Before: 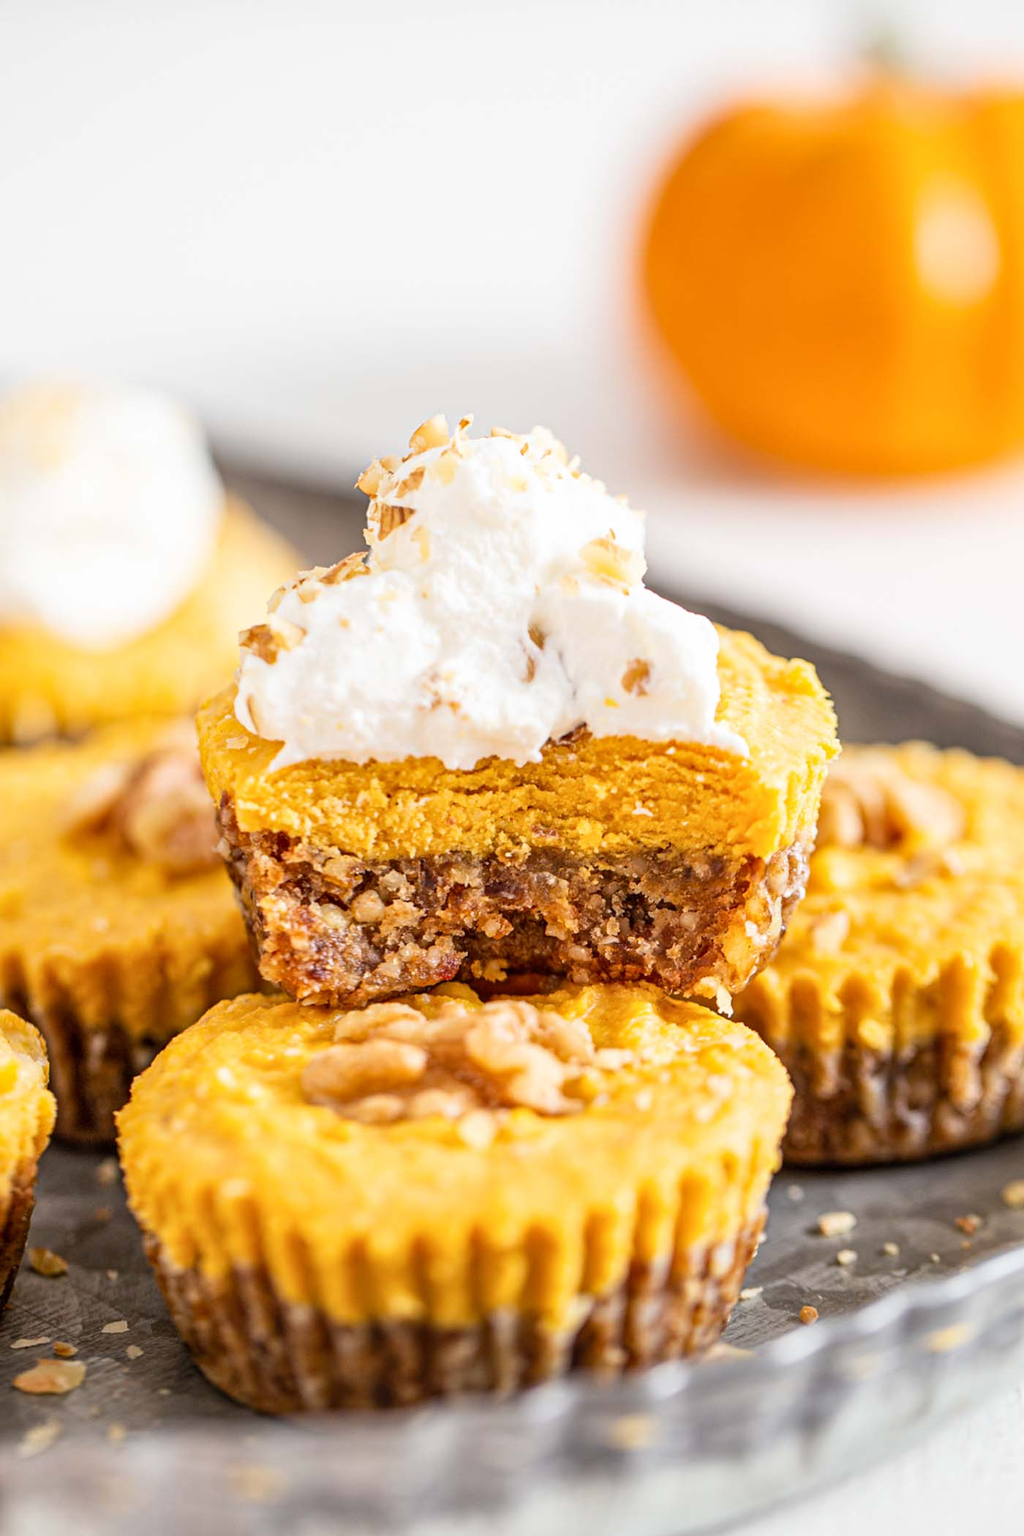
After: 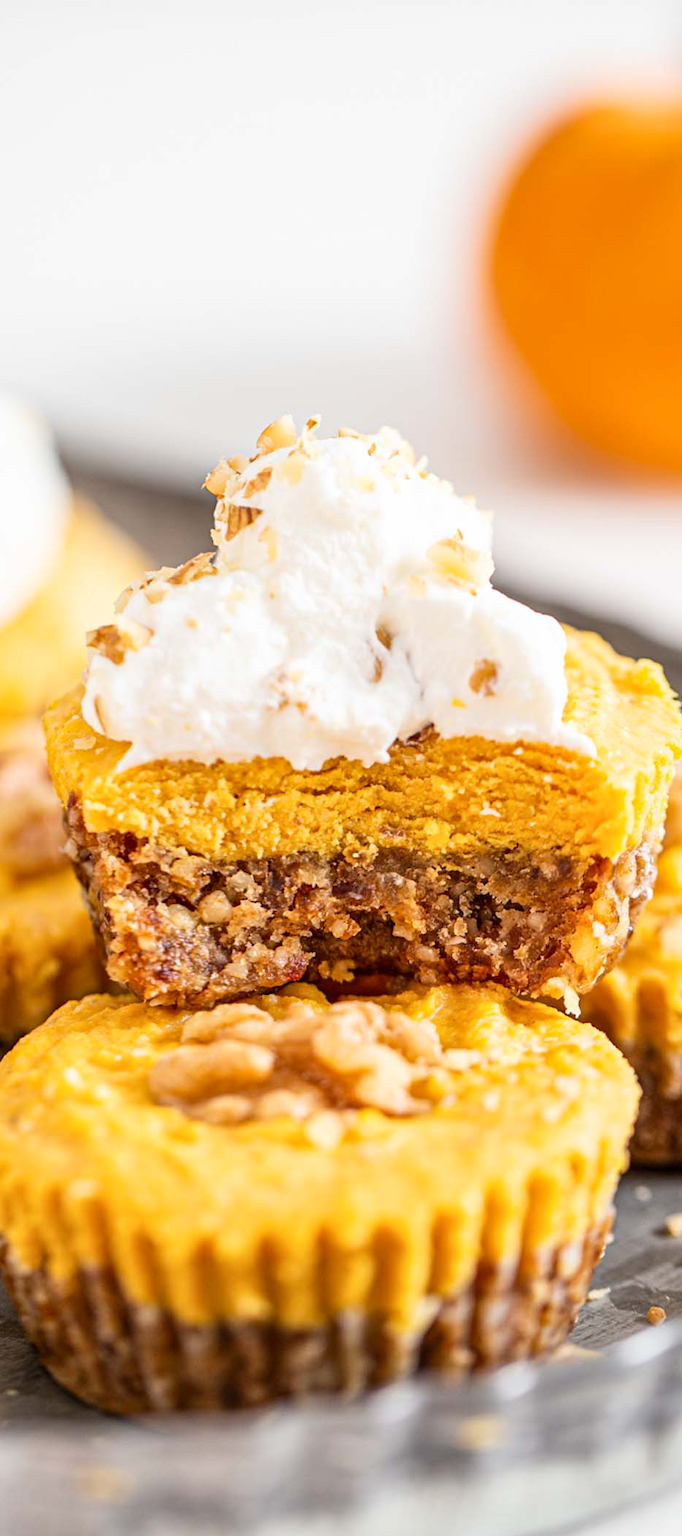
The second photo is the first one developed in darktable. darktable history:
contrast brightness saturation: contrast 0.08, saturation 0.02
crop and rotate: left 15.055%, right 18.278%
